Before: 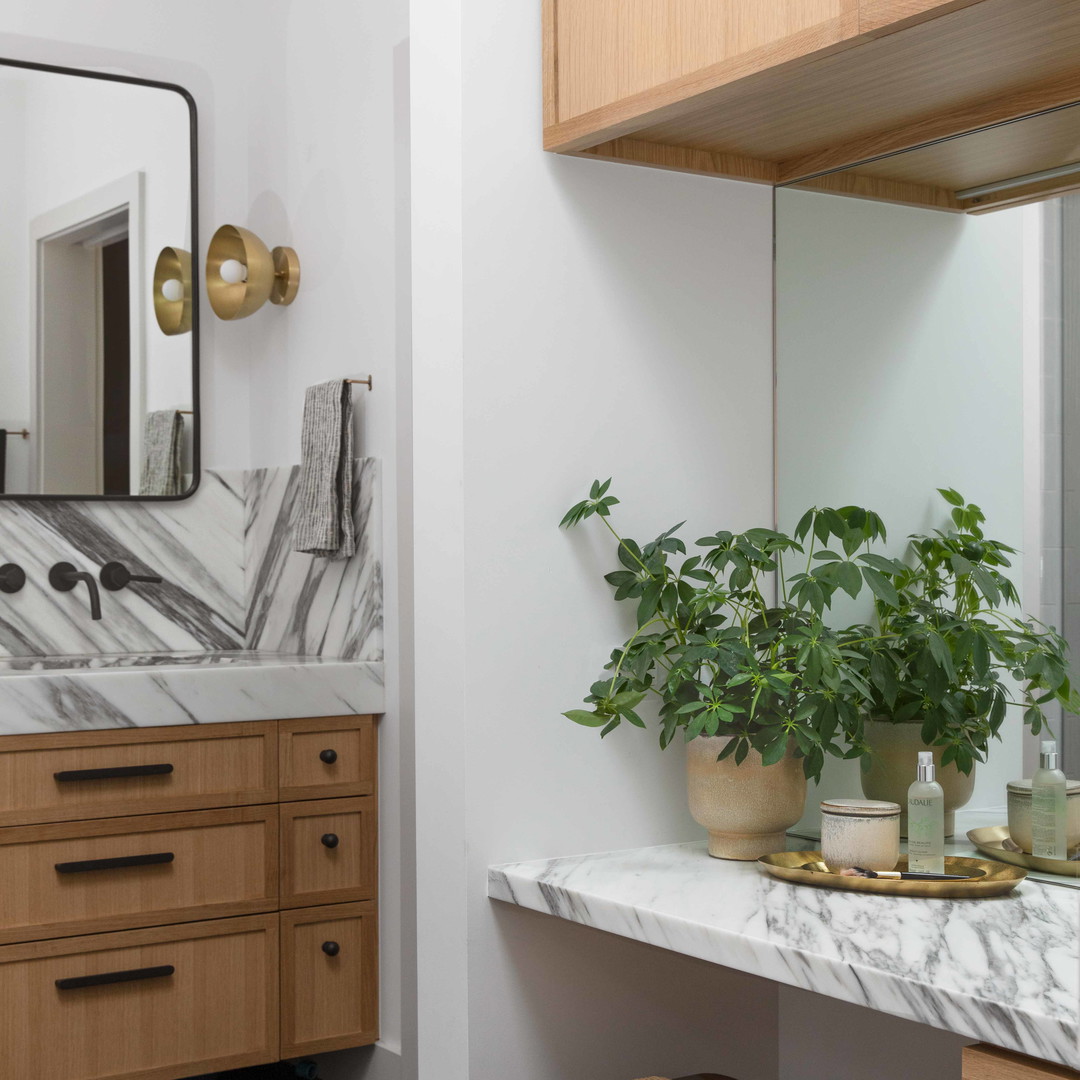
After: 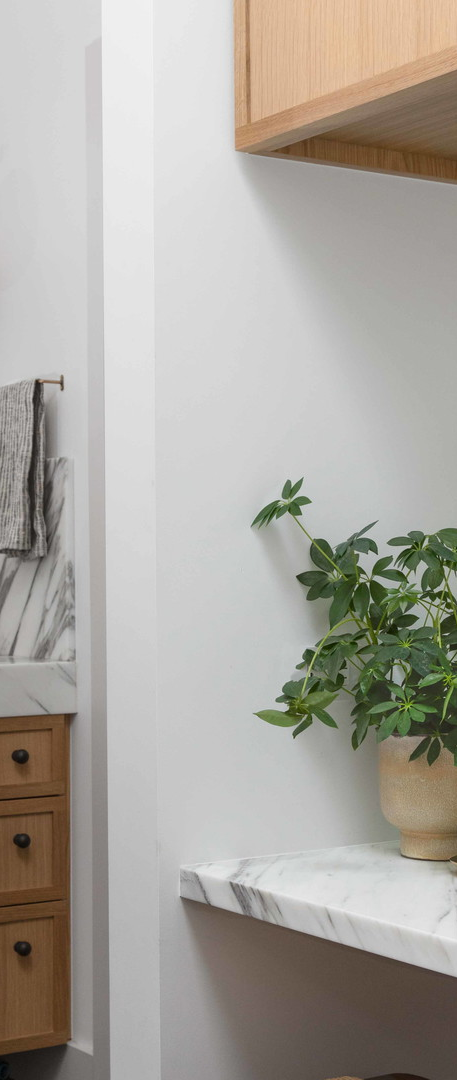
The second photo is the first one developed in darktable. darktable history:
crop: left 28.594%, right 29.077%
